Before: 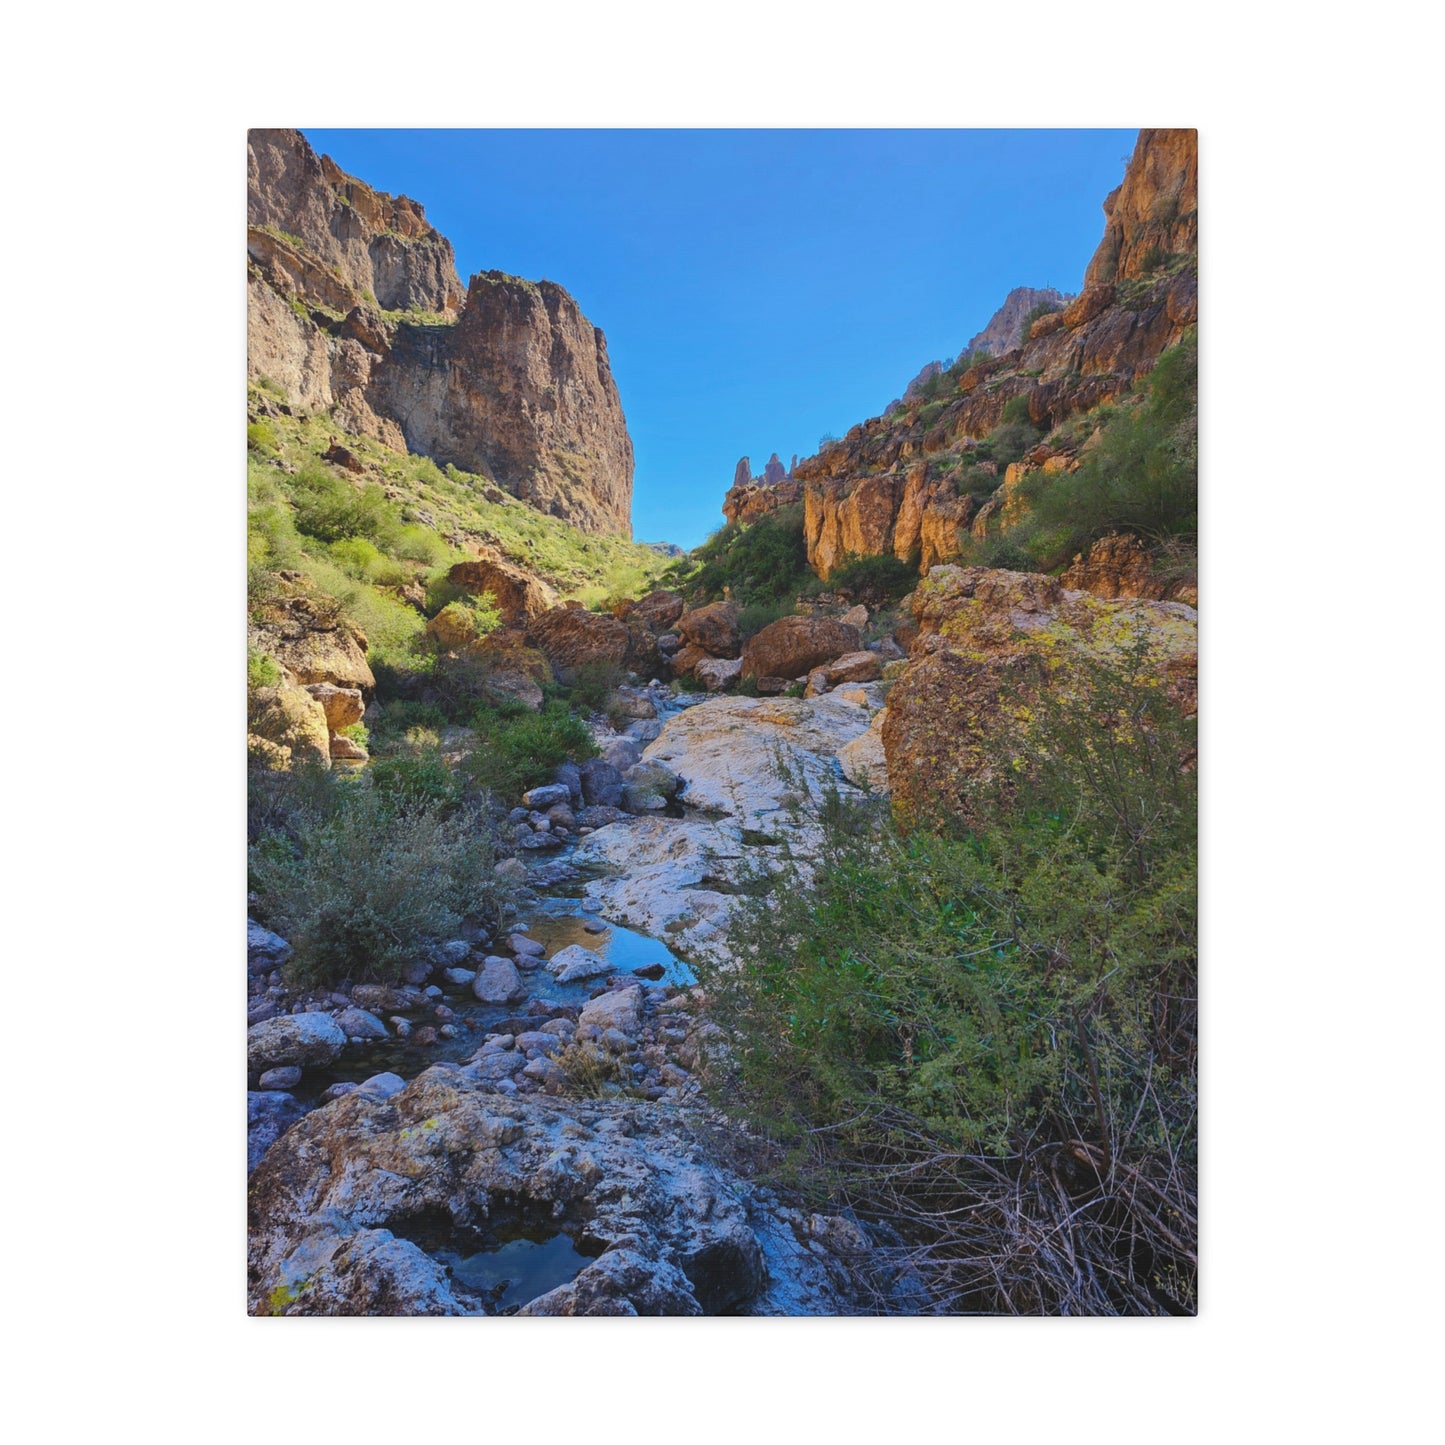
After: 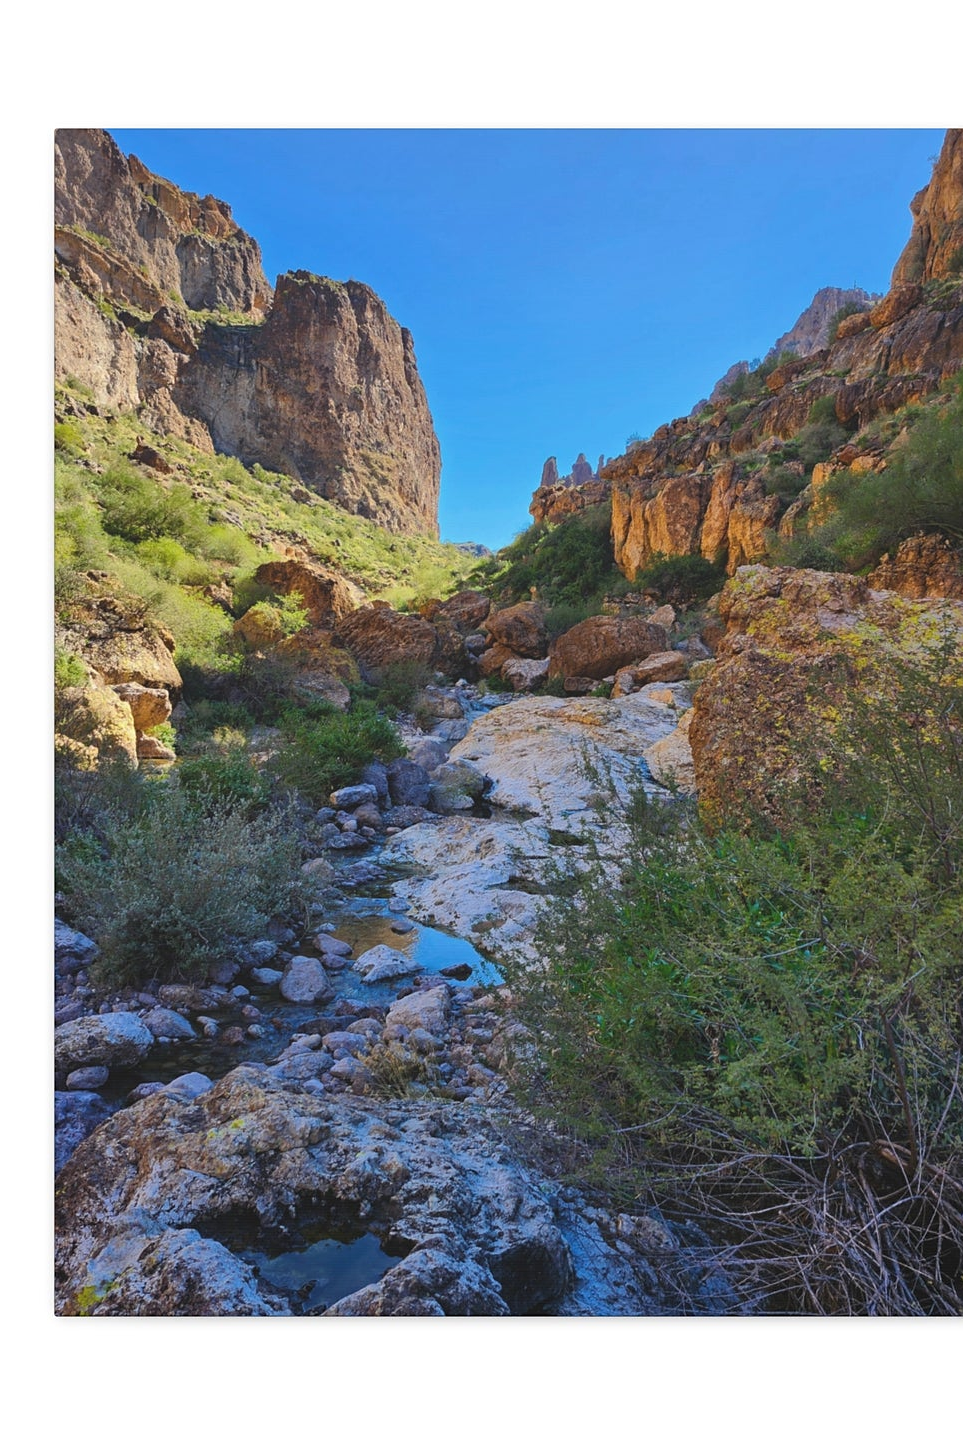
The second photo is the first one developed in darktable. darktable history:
crop and rotate: left 13.409%, right 19.924%
tone equalizer: on, module defaults
sharpen: amount 0.2
